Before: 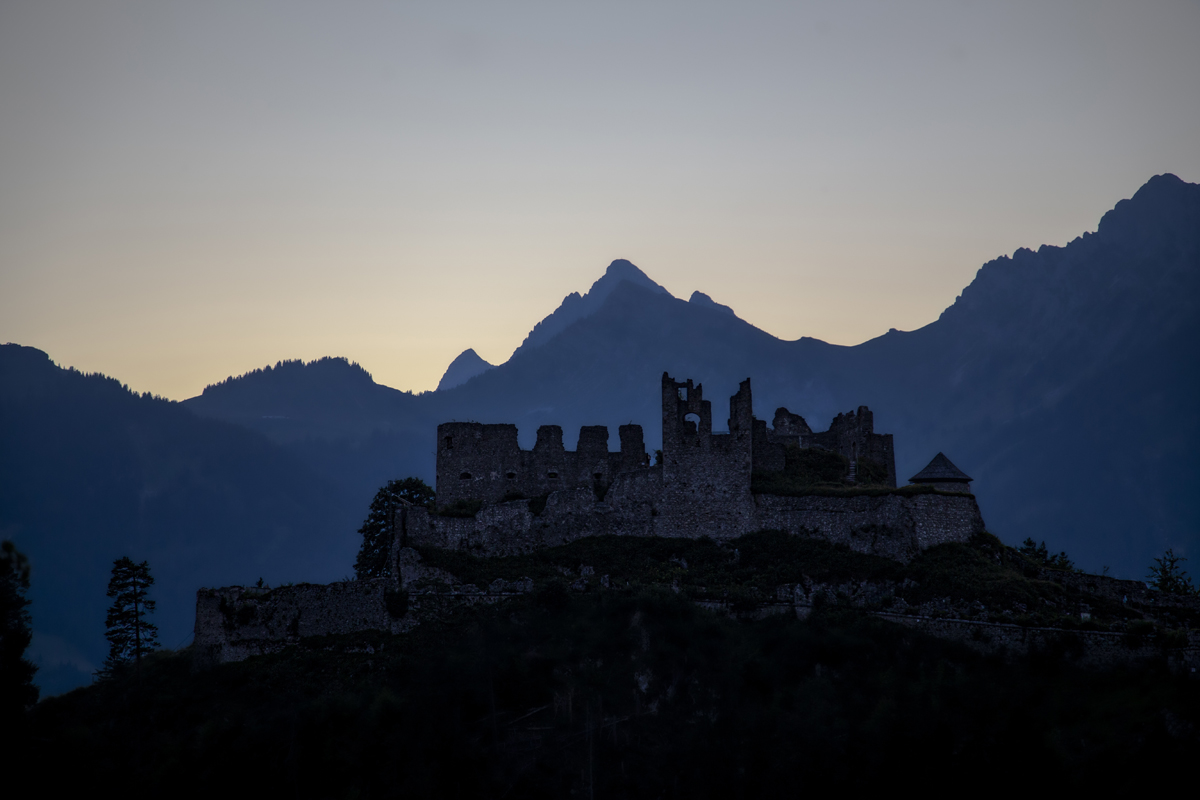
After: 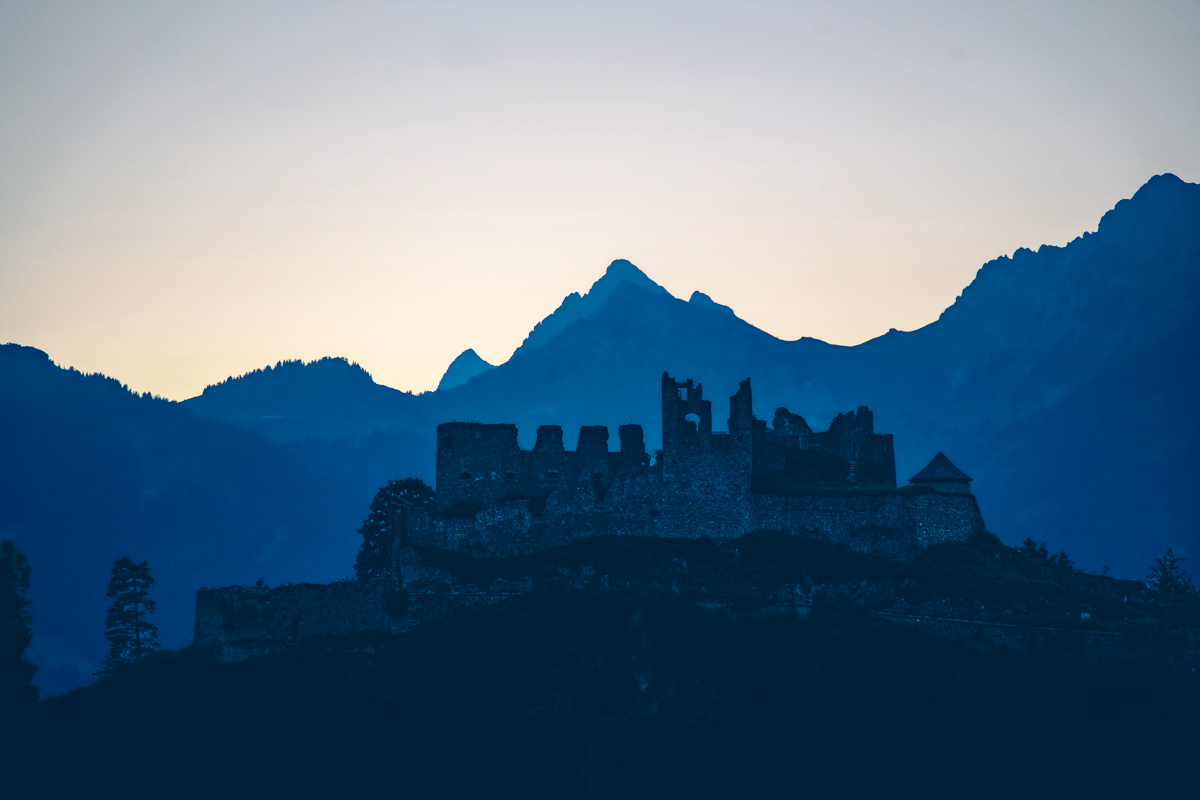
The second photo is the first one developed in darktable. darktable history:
color balance: lift [1.006, 0.985, 1.002, 1.015], gamma [1, 0.953, 1.008, 1.047], gain [1.076, 1.13, 1.004, 0.87]
base curve: curves: ch0 [(0, 0) (0.028, 0.03) (0.121, 0.232) (0.46, 0.748) (0.859, 0.968) (1, 1)], preserve colors none
haze removal: compatibility mode true, adaptive false
